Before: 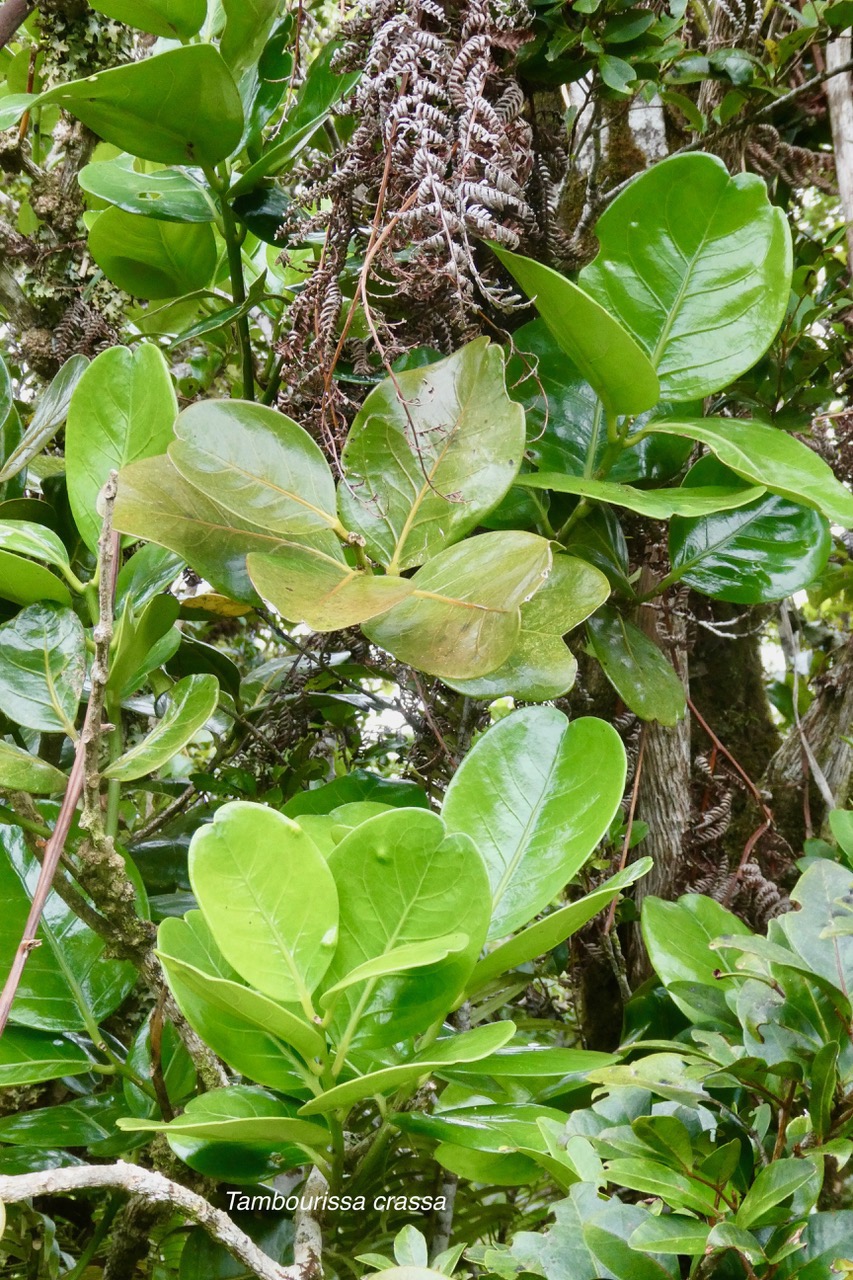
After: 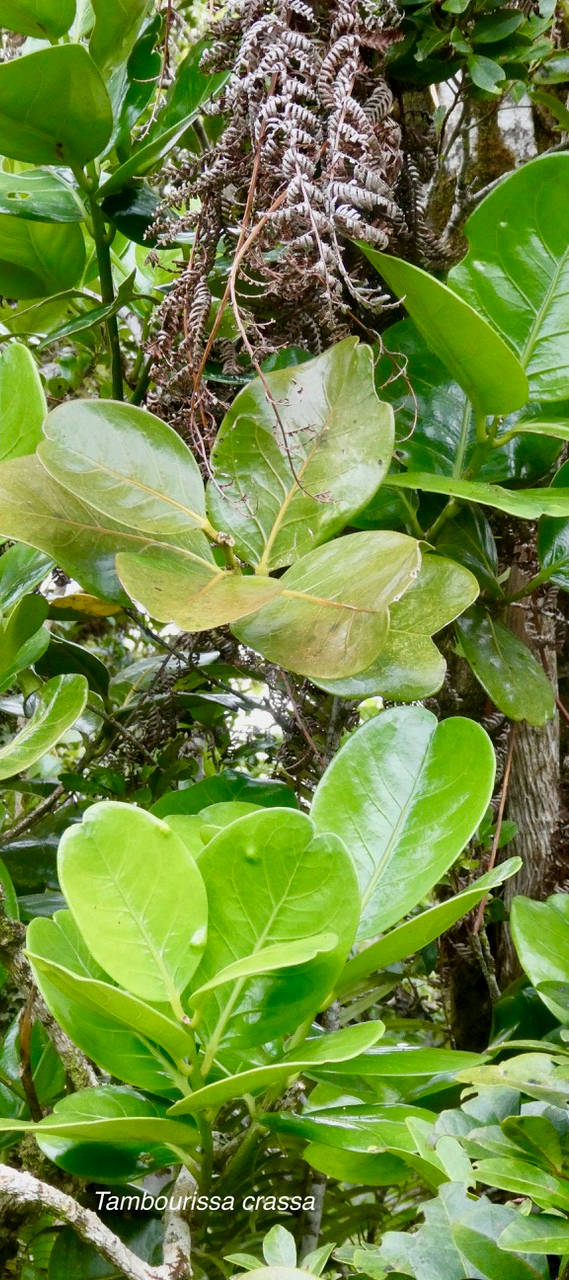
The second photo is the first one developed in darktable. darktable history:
crop: left 15.402%, right 17.823%
